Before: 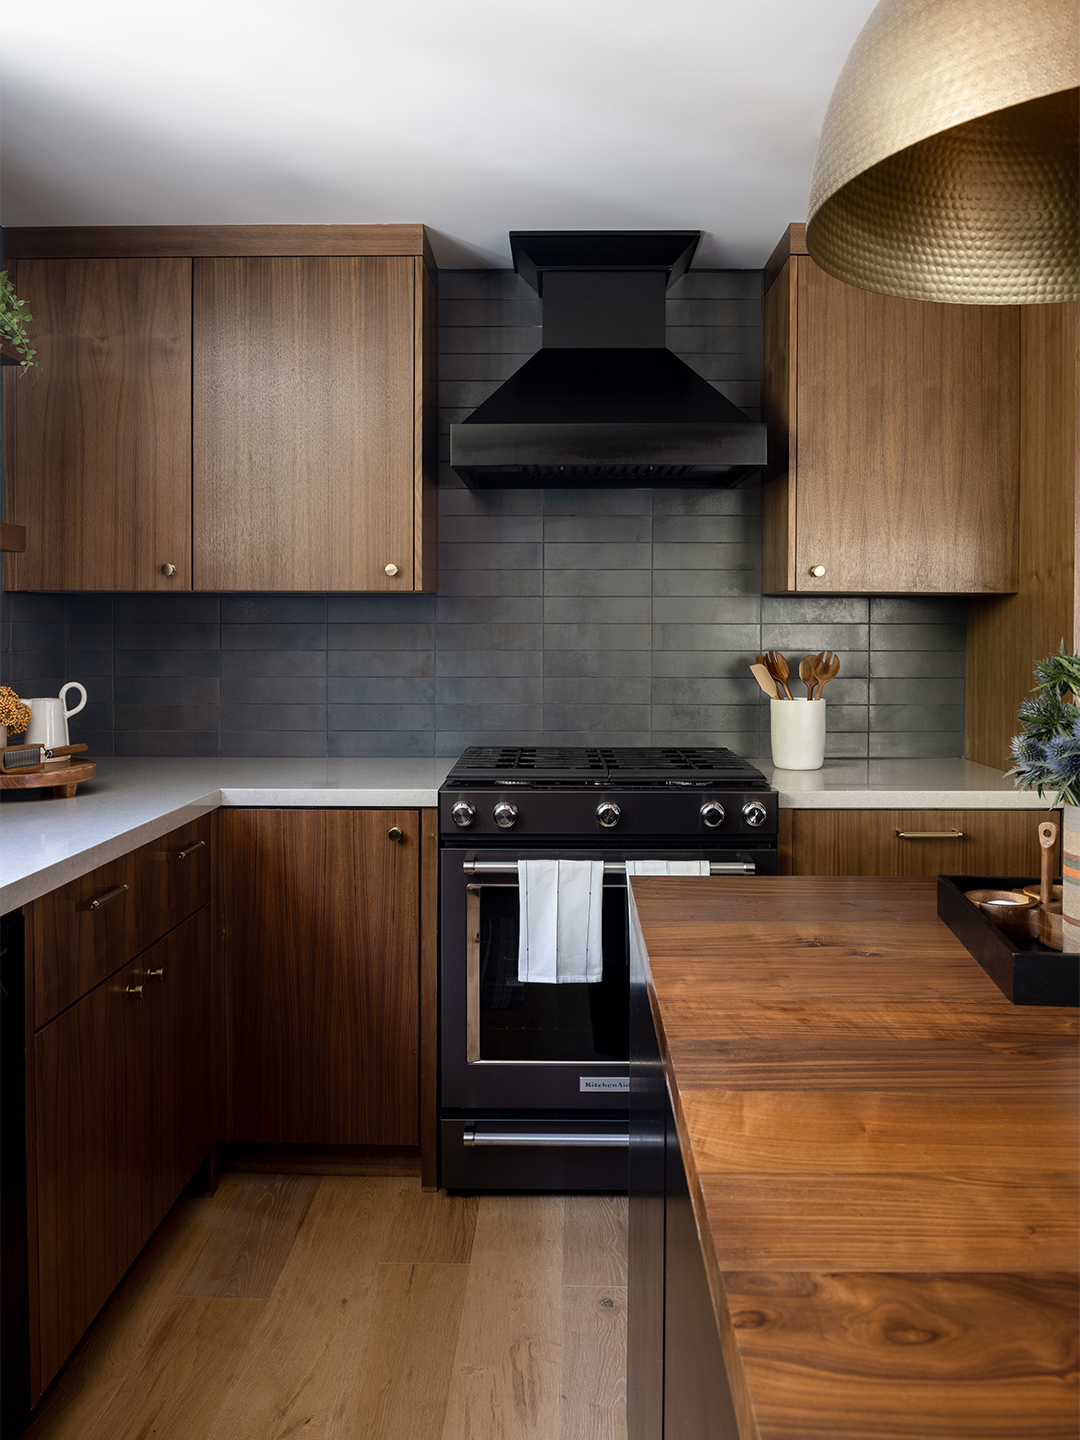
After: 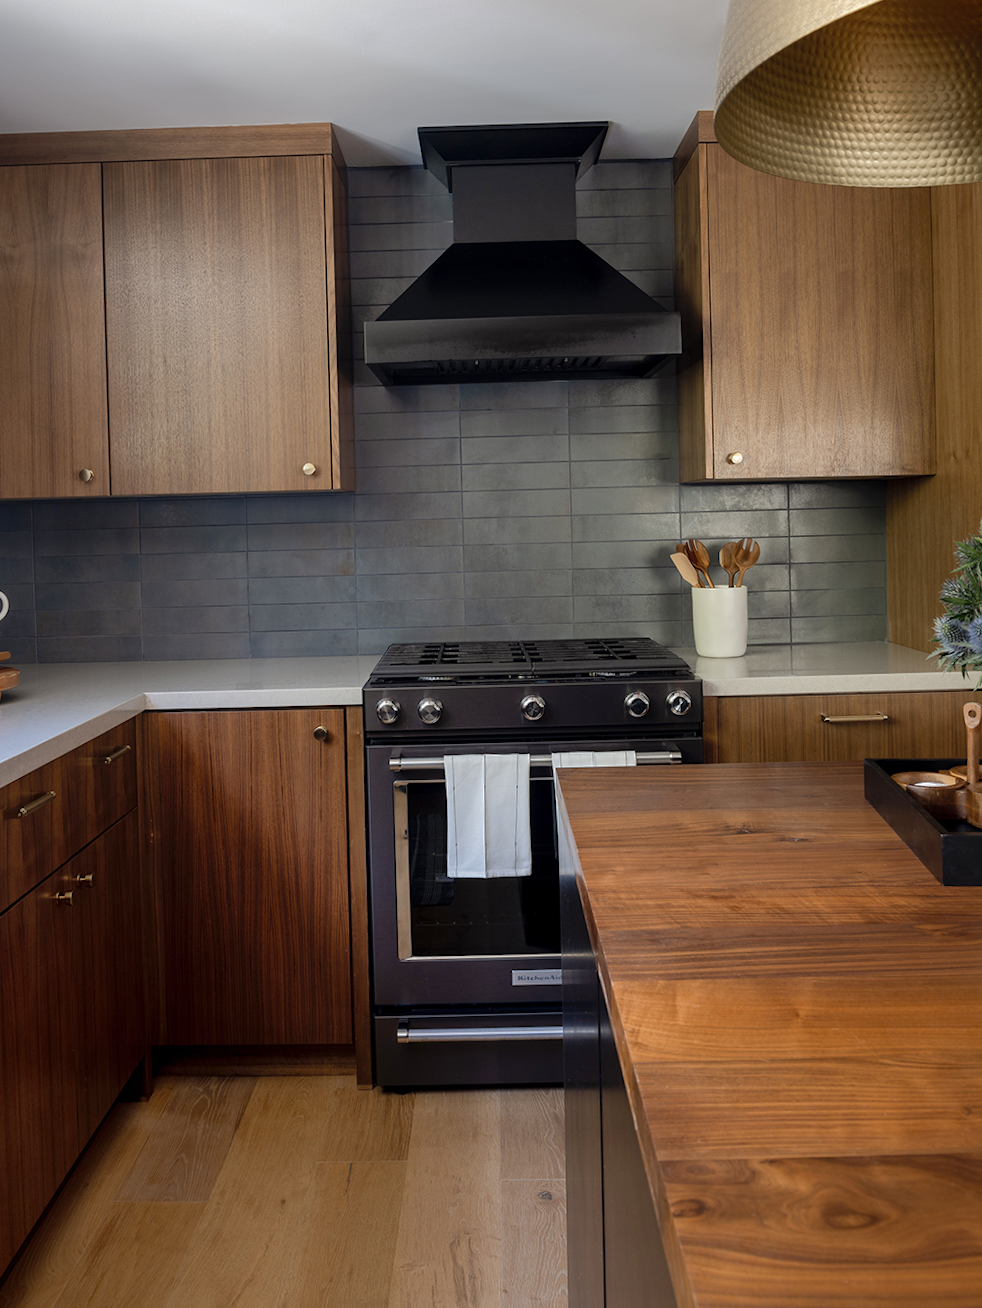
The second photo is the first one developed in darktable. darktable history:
crop and rotate: angle 1.63°, left 5.638%, top 5.696%
shadows and highlights: highlights -59.91
